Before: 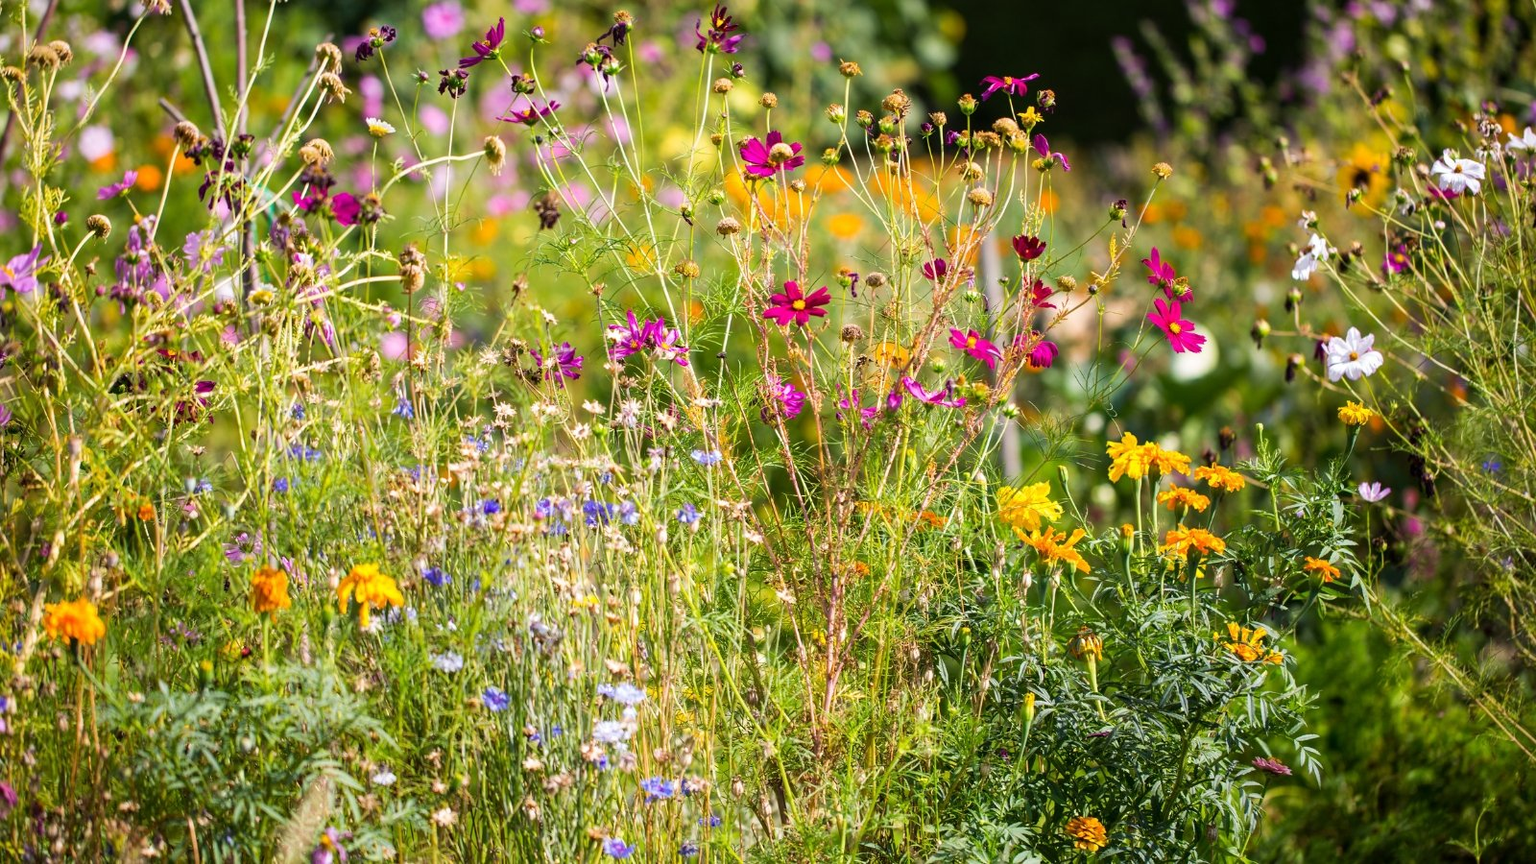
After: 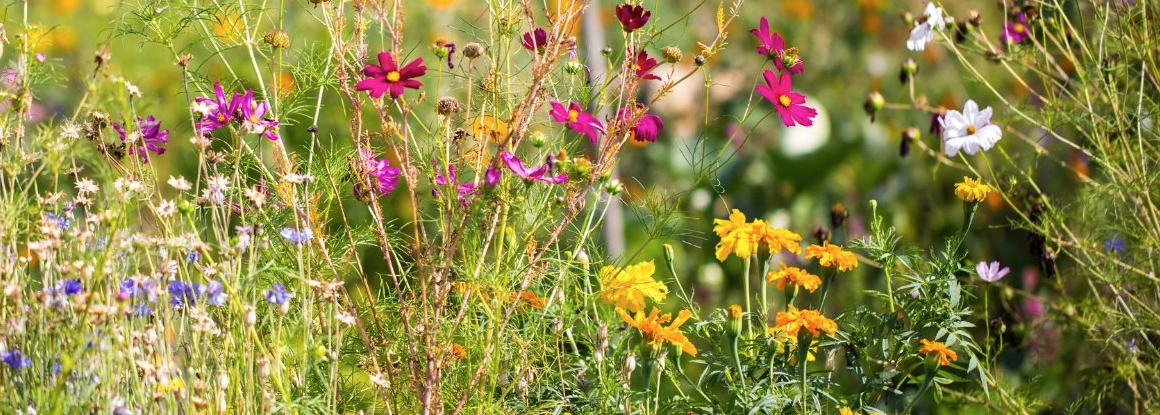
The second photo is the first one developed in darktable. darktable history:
crop and rotate: left 27.442%, top 26.82%, bottom 27.021%
contrast brightness saturation: saturation -0.067
